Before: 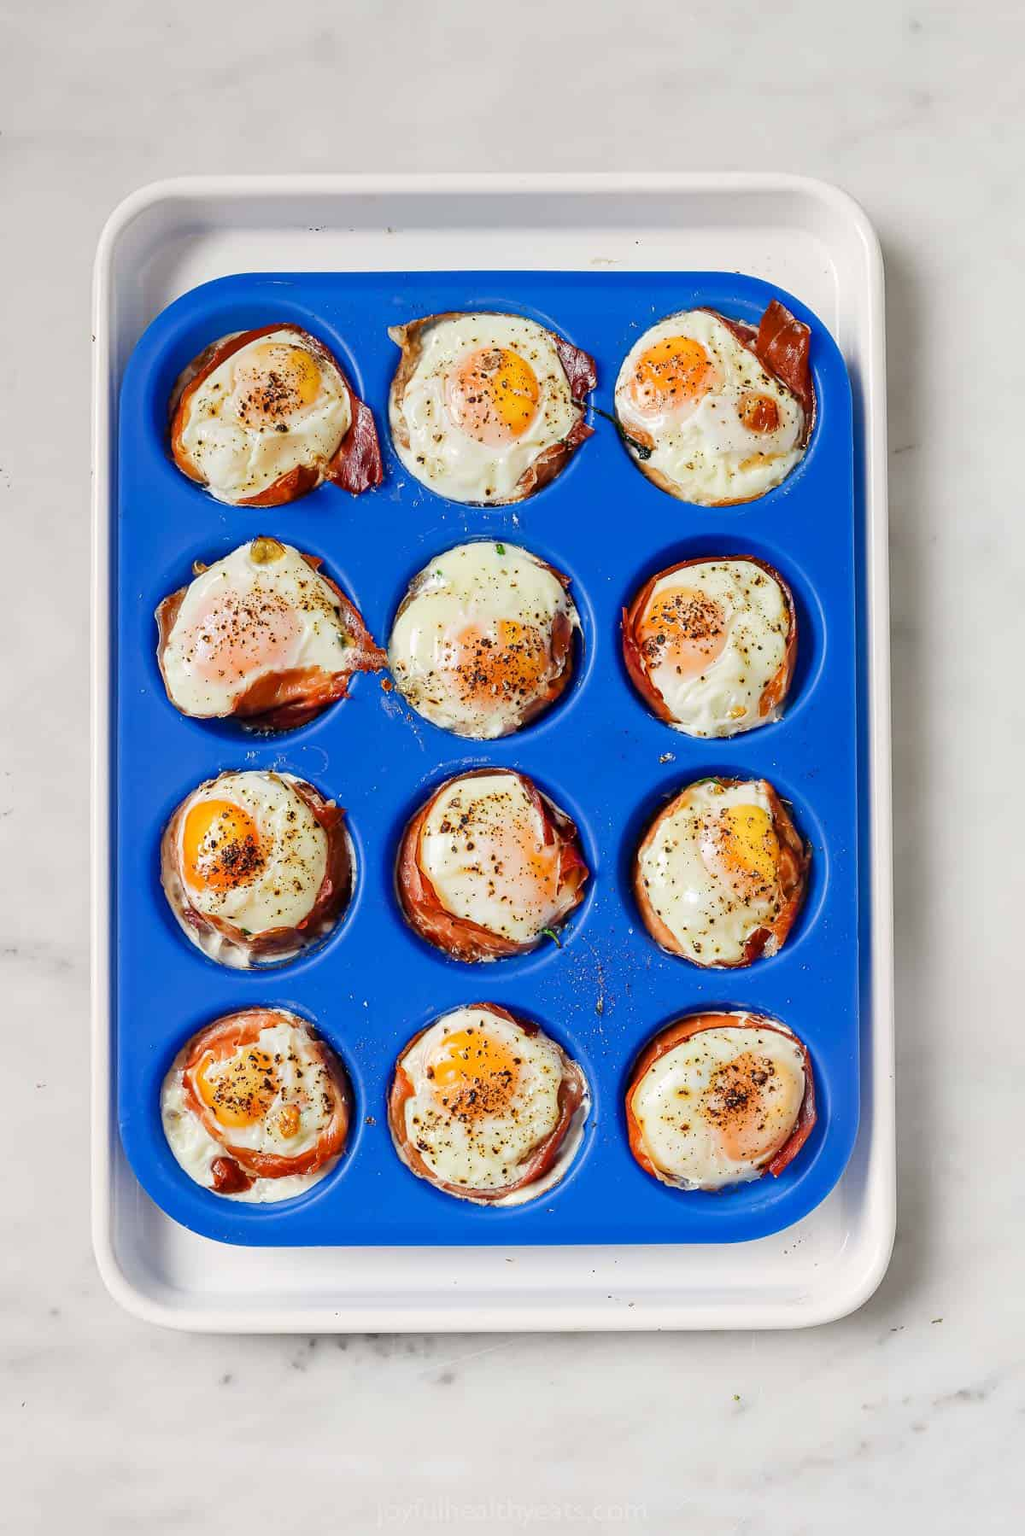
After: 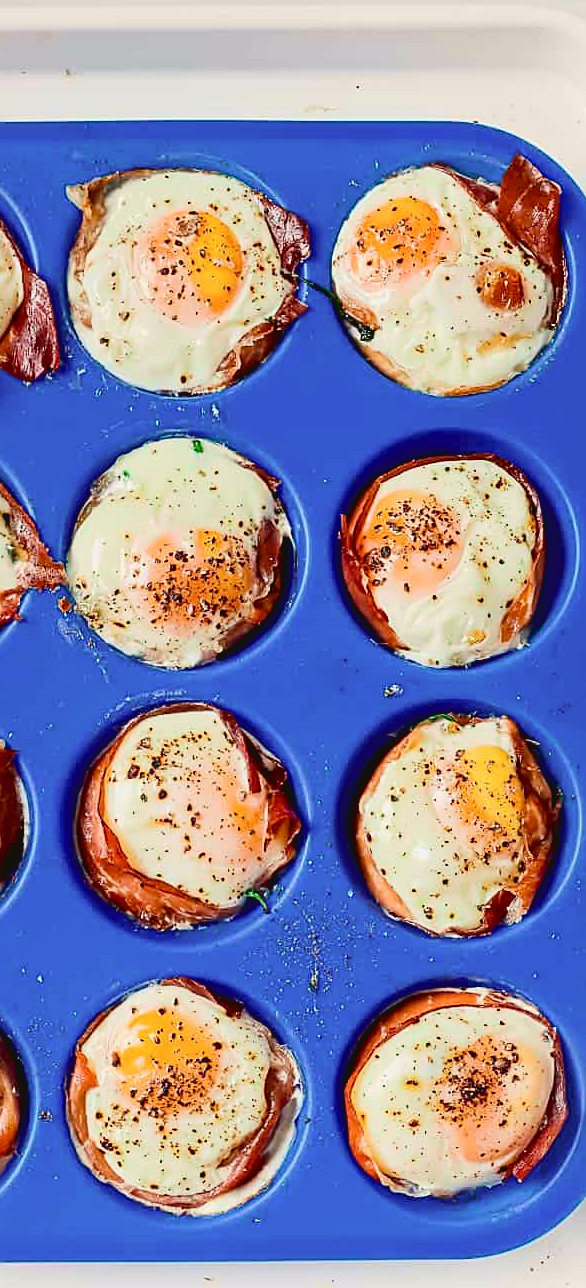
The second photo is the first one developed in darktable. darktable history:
crop: left 32.402%, top 10.969%, right 18.744%, bottom 17.435%
exposure: black level correction 0.01, exposure 0.006 EV, compensate exposure bias true, compensate highlight preservation false
sharpen: on, module defaults
tone curve: curves: ch0 [(0, 0.049) (0.175, 0.178) (0.466, 0.498) (0.715, 0.767) (0.819, 0.851) (1, 0.961)]; ch1 [(0, 0) (0.437, 0.398) (0.476, 0.466) (0.505, 0.505) (0.534, 0.544) (0.595, 0.608) (0.641, 0.643) (1, 1)]; ch2 [(0, 0) (0.359, 0.379) (0.437, 0.44) (0.489, 0.495) (0.518, 0.537) (0.579, 0.579) (1, 1)], color space Lab, independent channels, preserve colors none
color calibration: illuminant same as pipeline (D50), adaptation XYZ, x 0.346, y 0.358, temperature 5010.03 K
